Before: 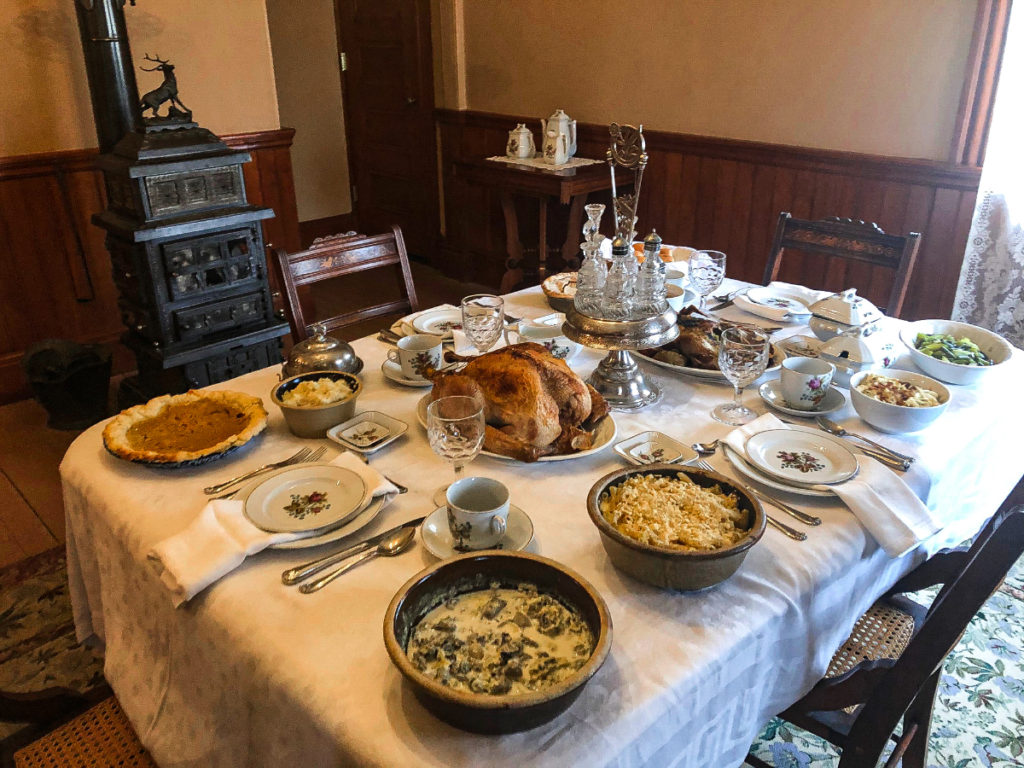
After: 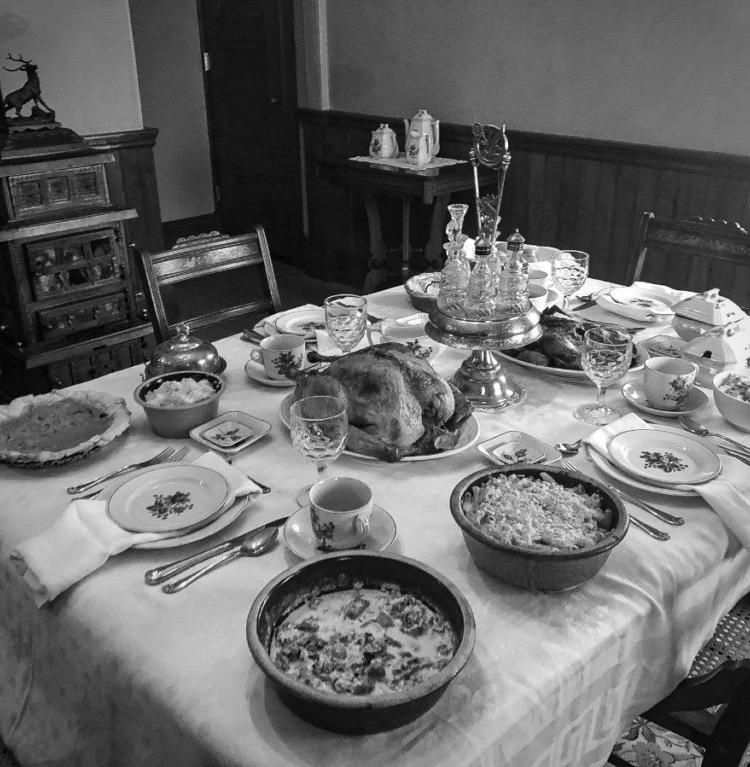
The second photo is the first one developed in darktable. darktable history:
crop: left 13.443%, right 13.31%
velvia: on, module defaults
vignetting: on, module defaults
monochrome: on, module defaults
